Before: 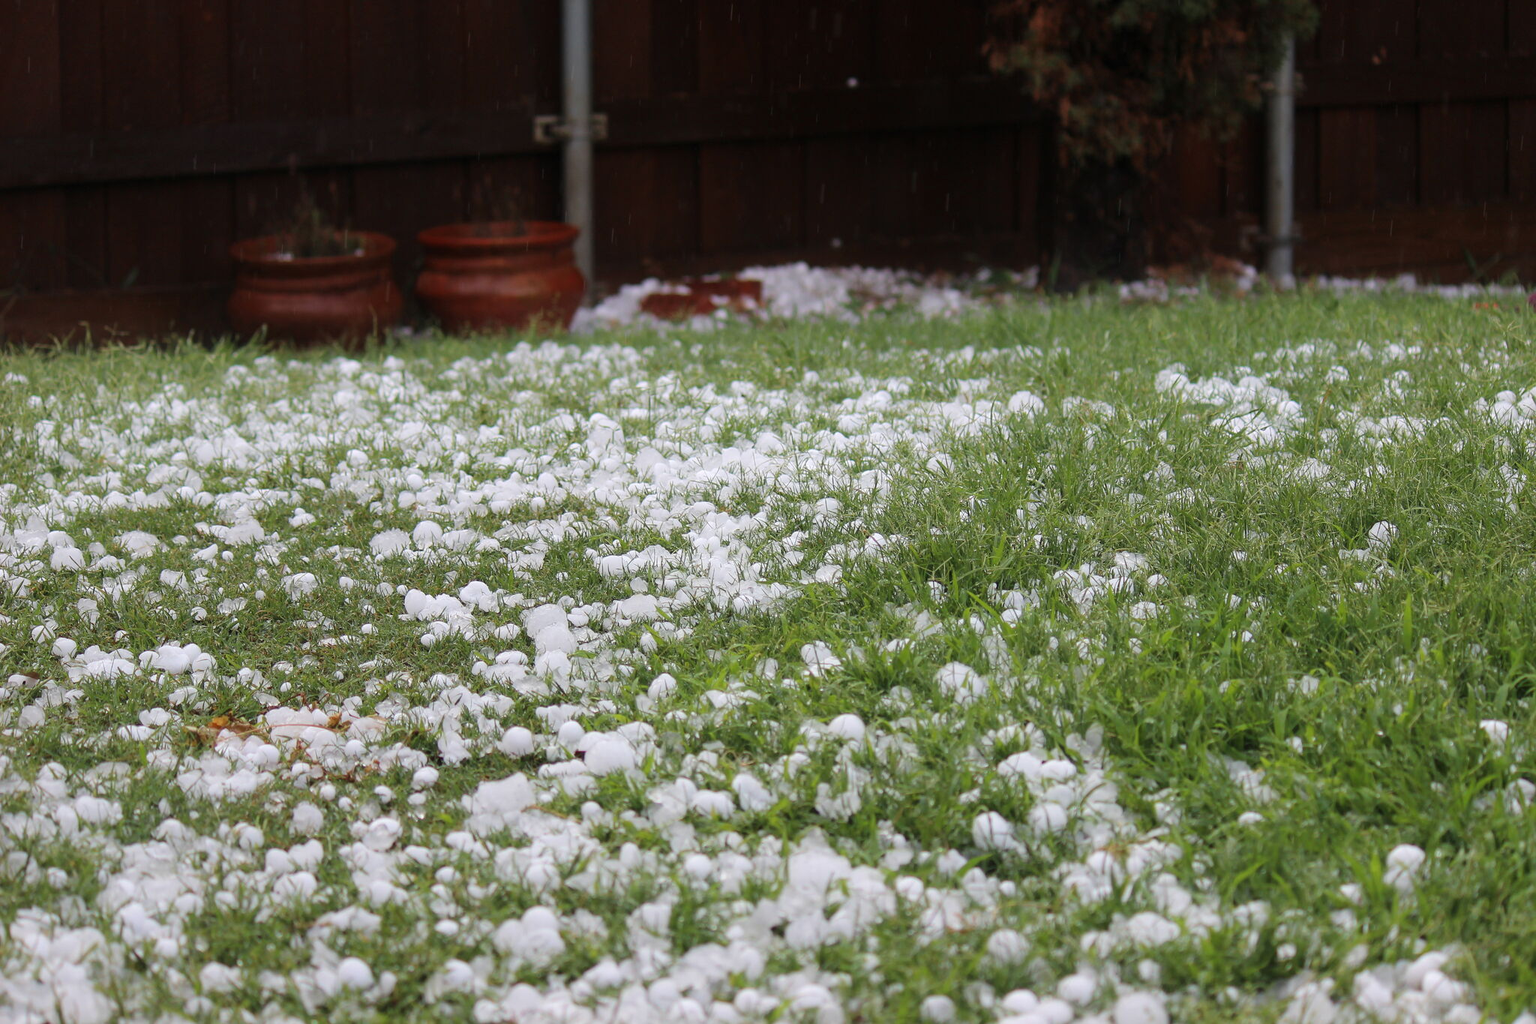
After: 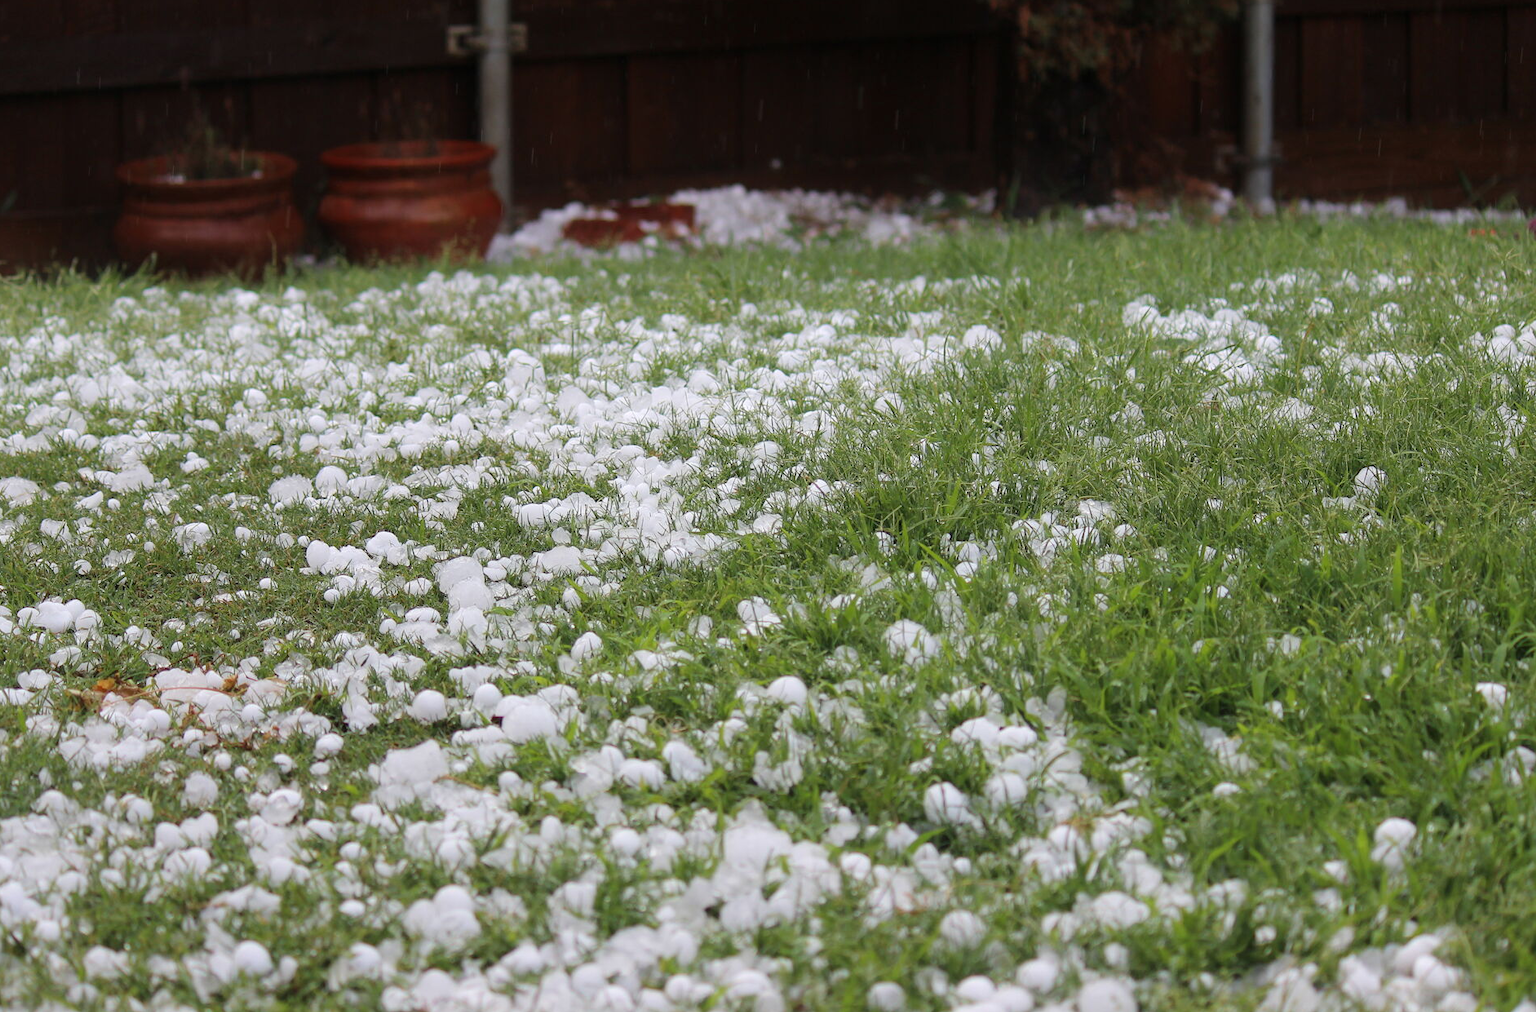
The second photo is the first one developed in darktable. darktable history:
crop and rotate: left 8.016%, top 9.03%
